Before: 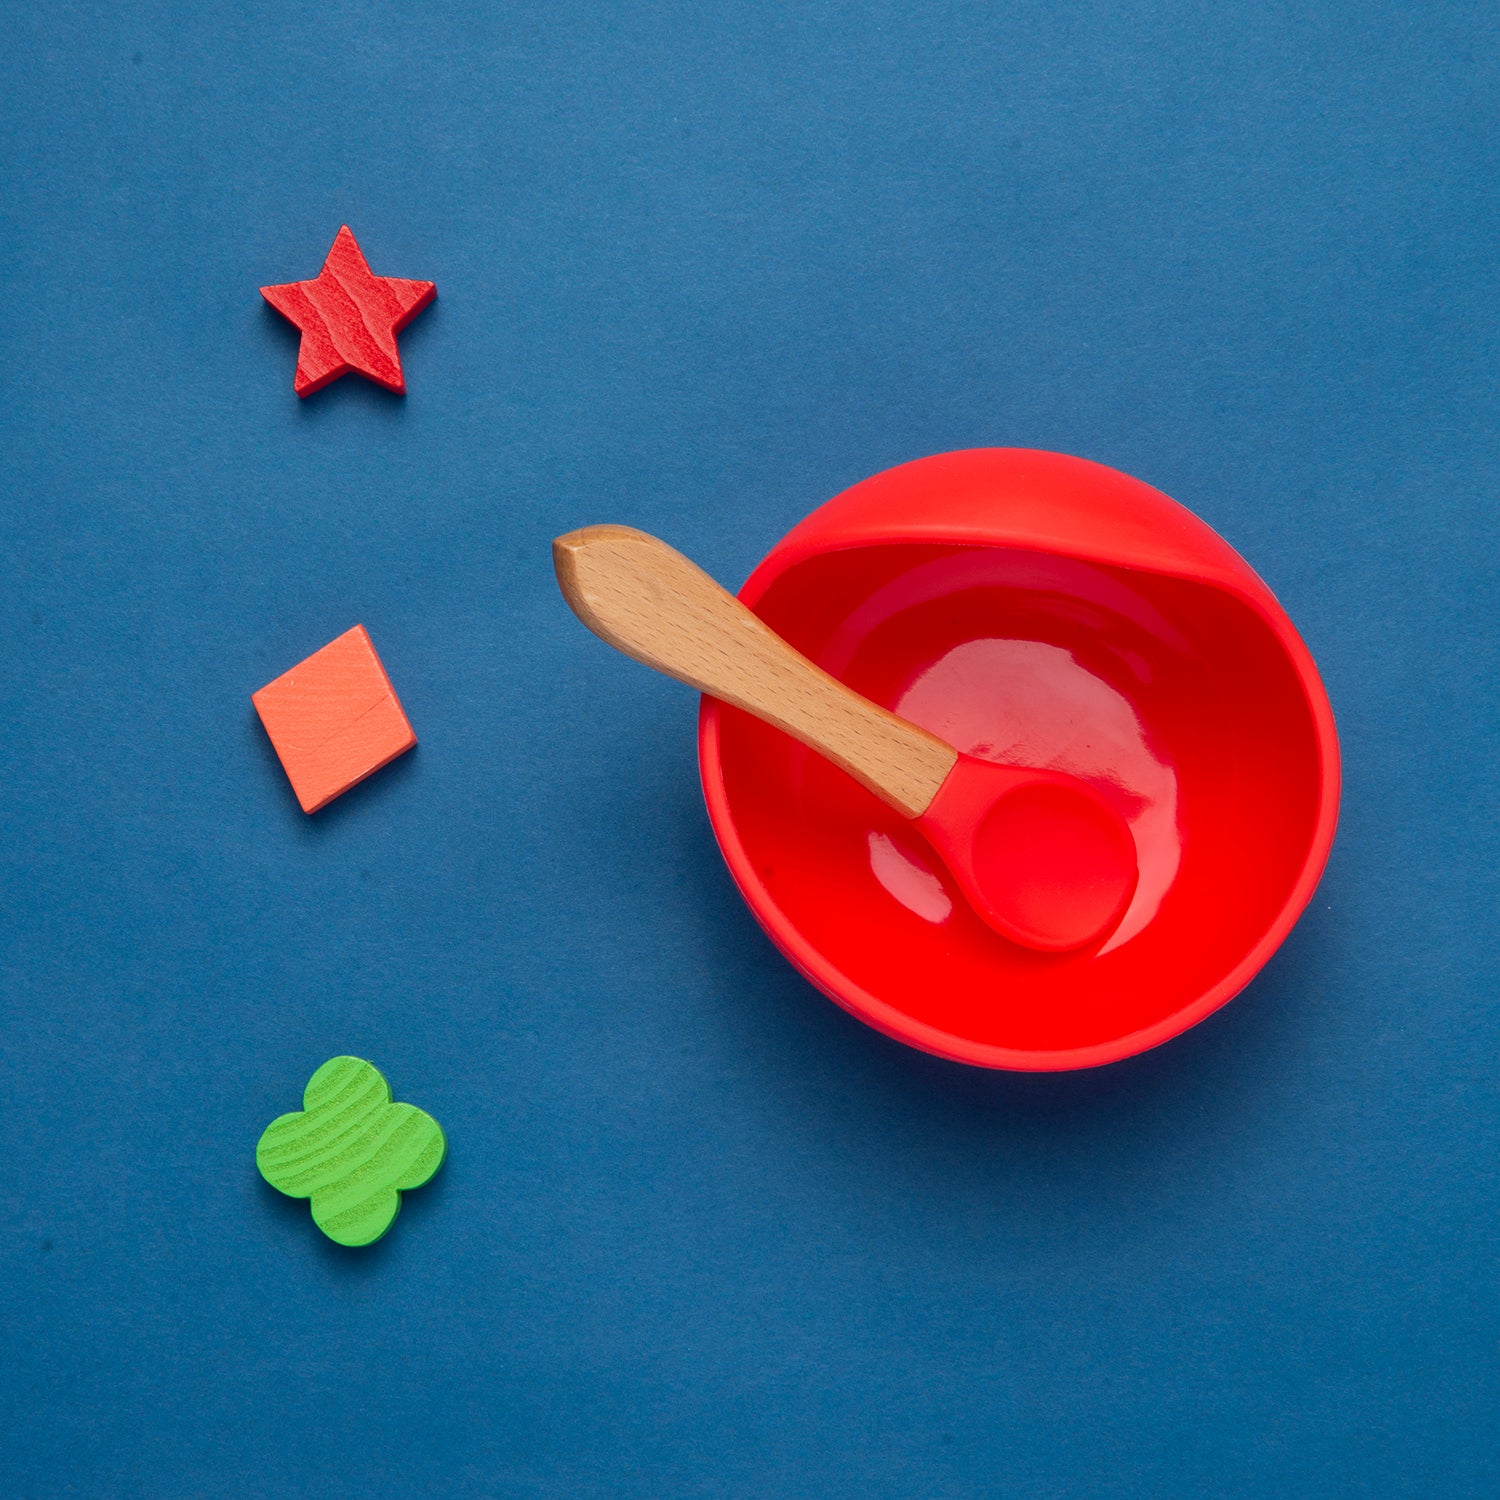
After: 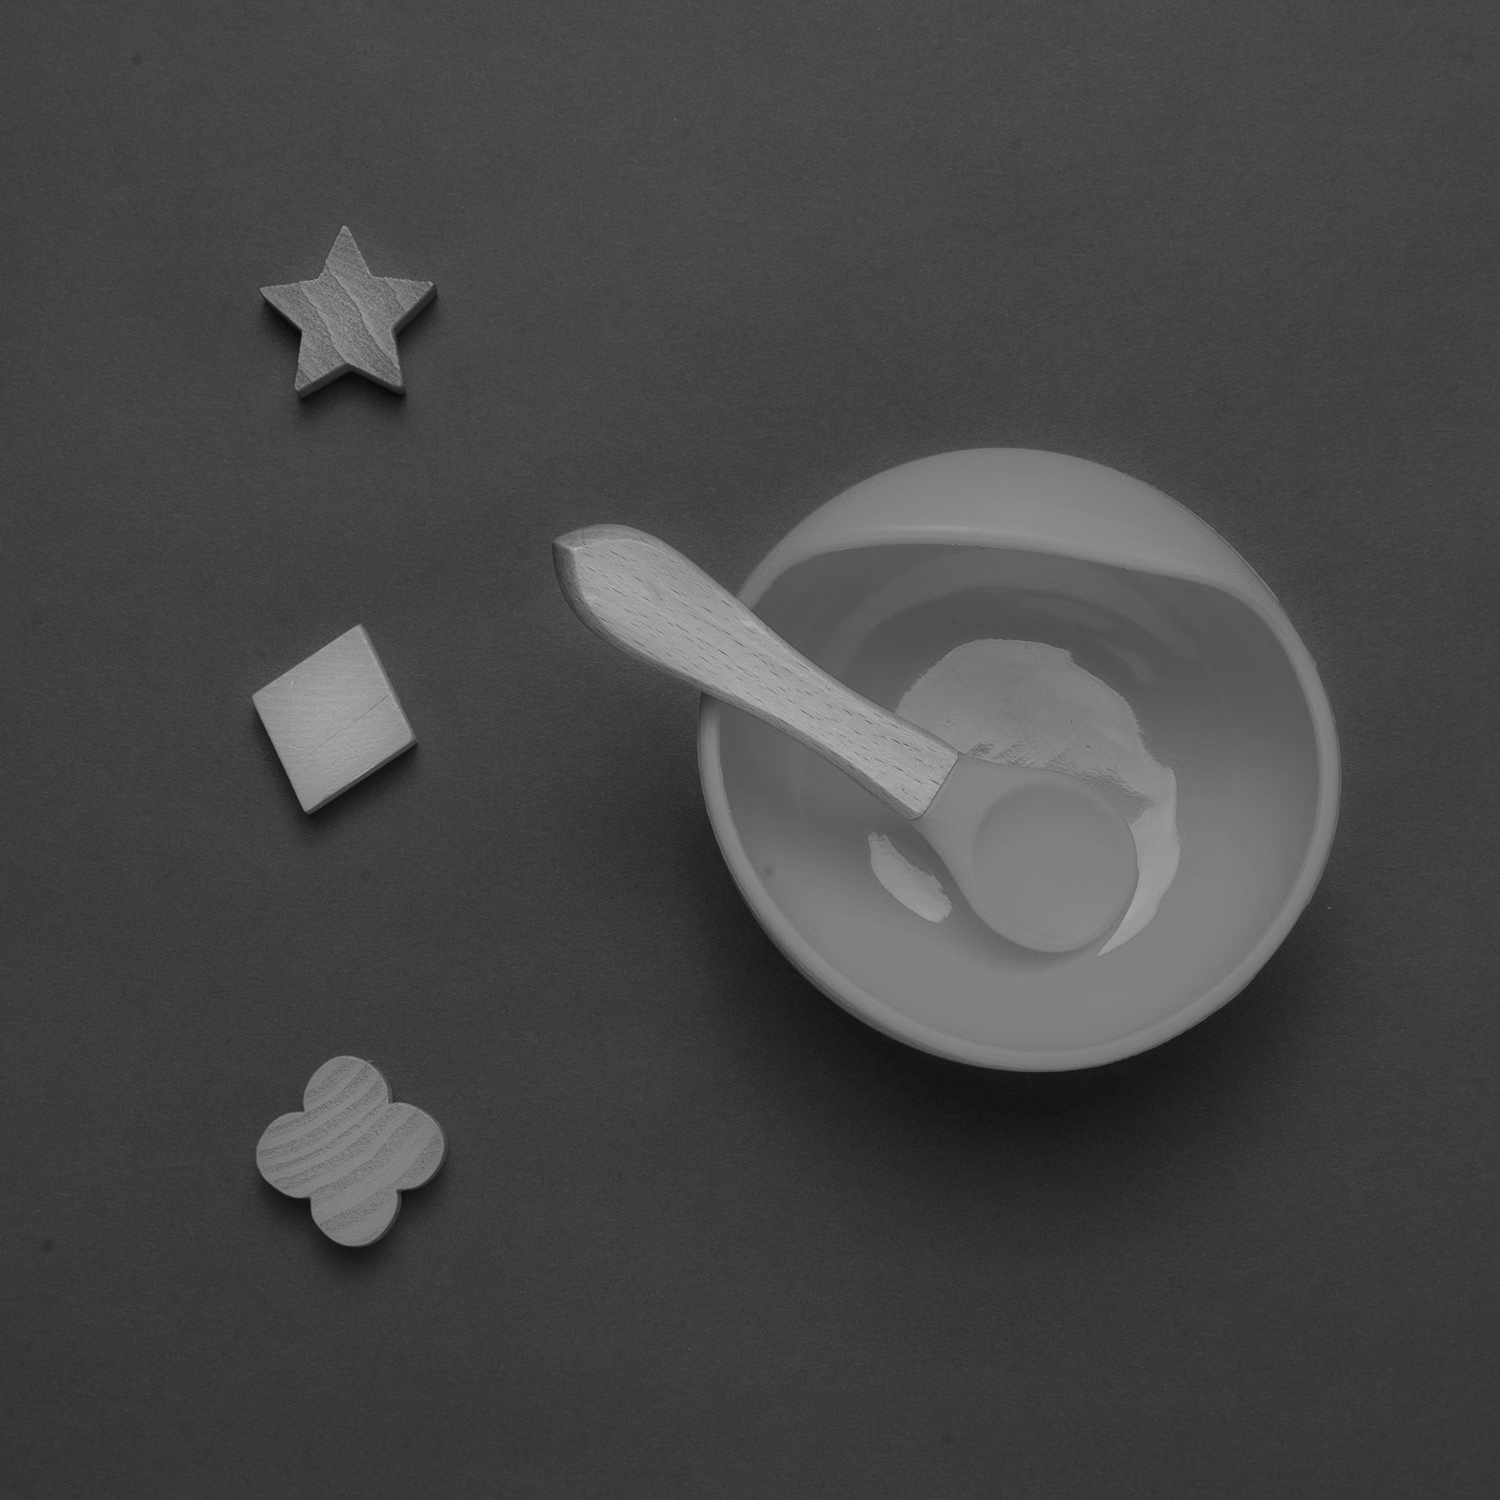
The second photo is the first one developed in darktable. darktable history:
shadows and highlights: radius 334.93, shadows 63.48, highlights 6.06, compress 87.7%, highlights color adjustment 39.73%, soften with gaussian
monochrome: a 79.32, b 81.83, size 1.1
contrast brightness saturation: contrast 0.05
